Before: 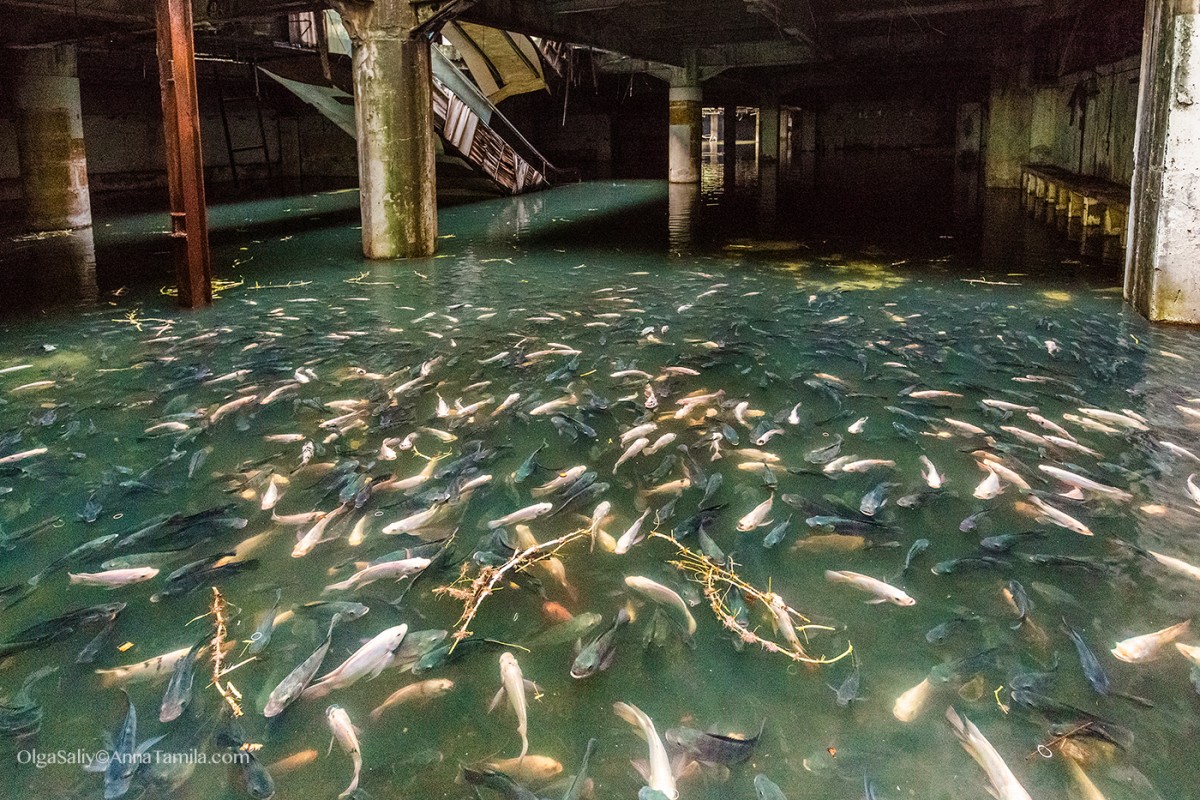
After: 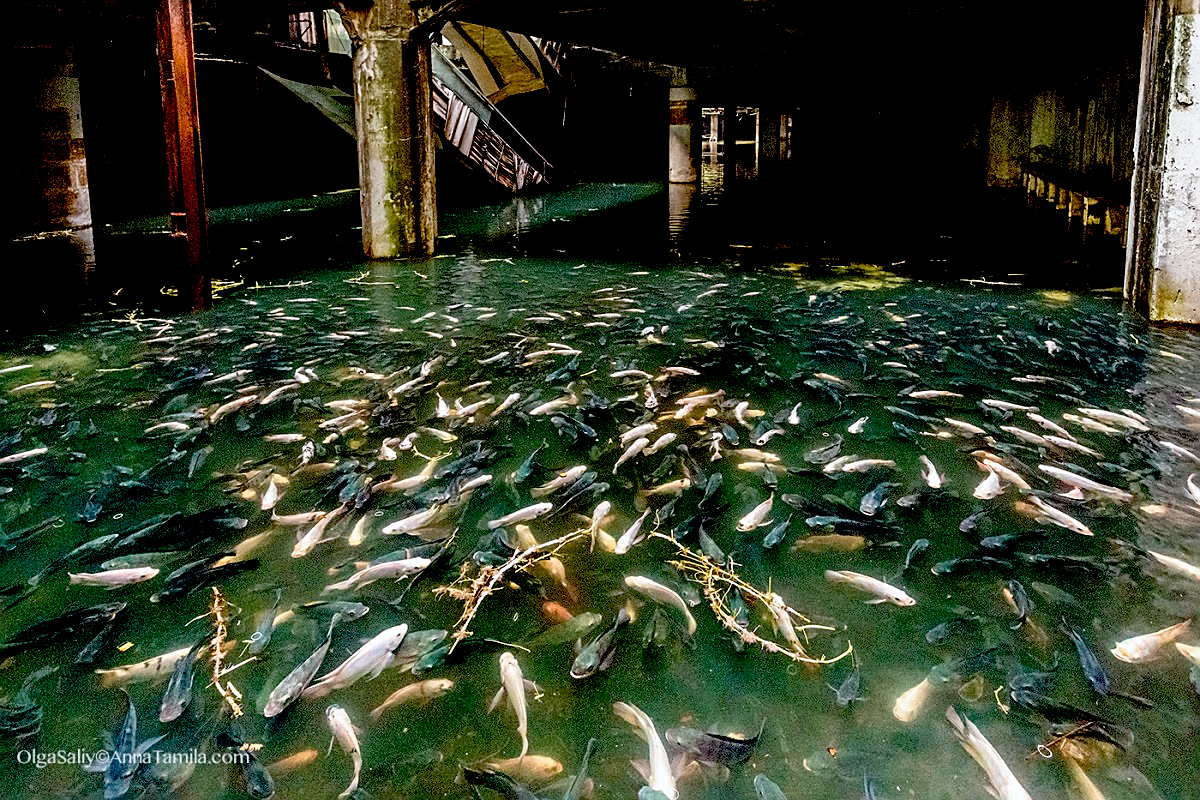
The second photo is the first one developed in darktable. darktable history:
exposure: black level correction 0.056, compensate highlight preservation false
sharpen: on, module defaults
color calibration: x 0.355, y 0.367, temperature 4700.38 K
